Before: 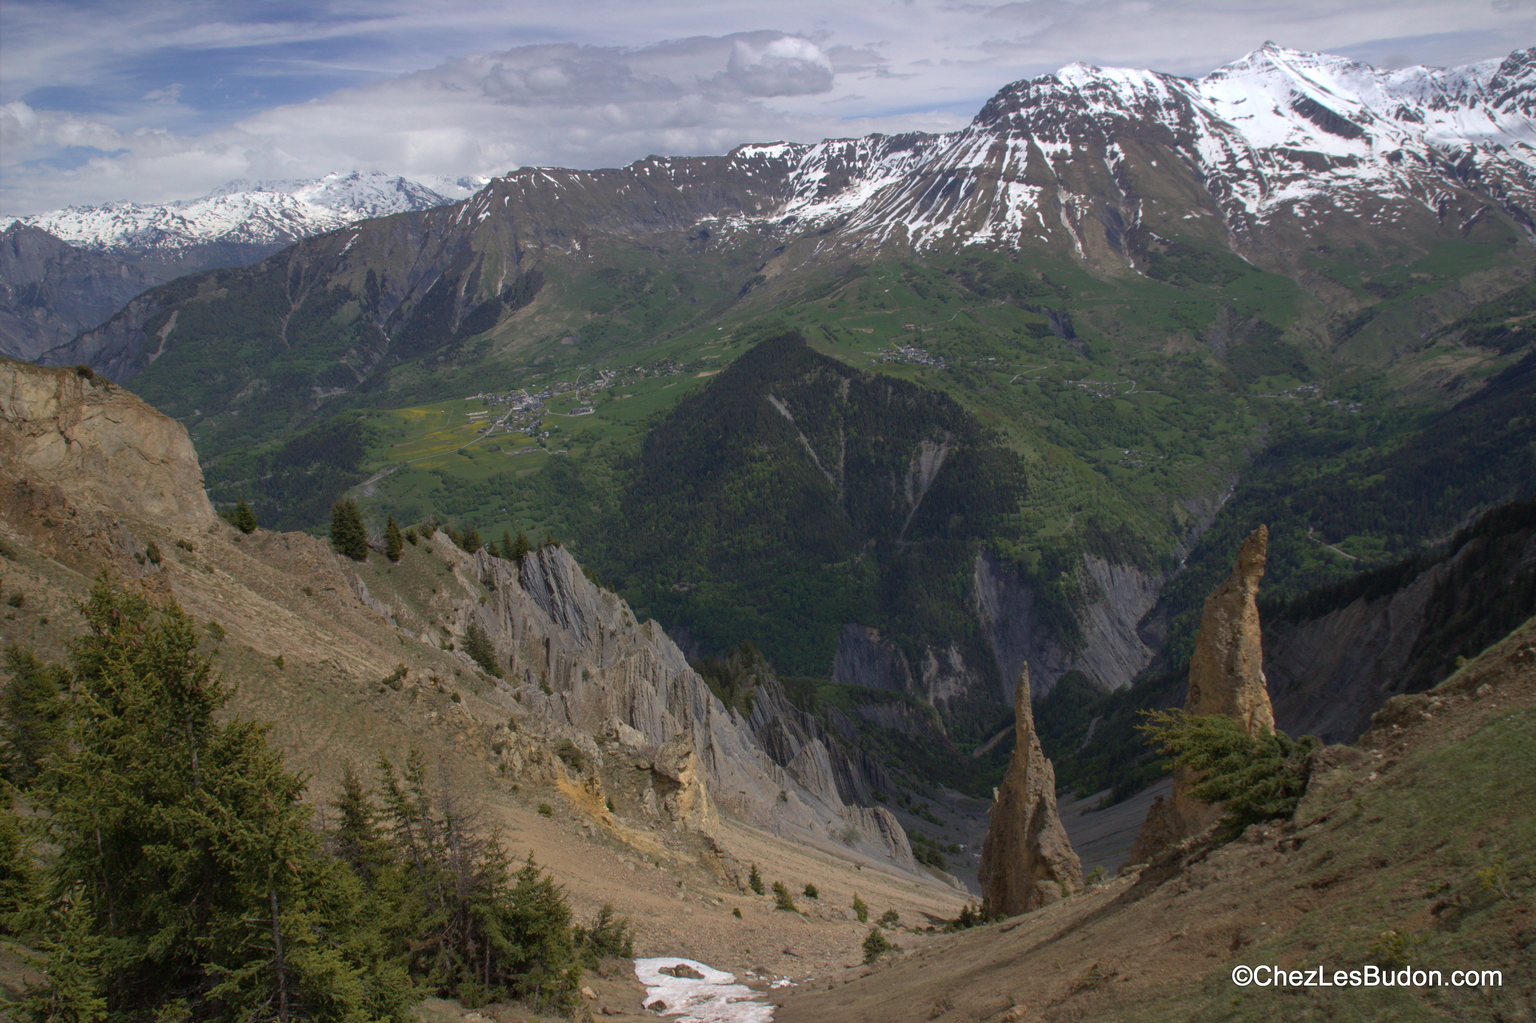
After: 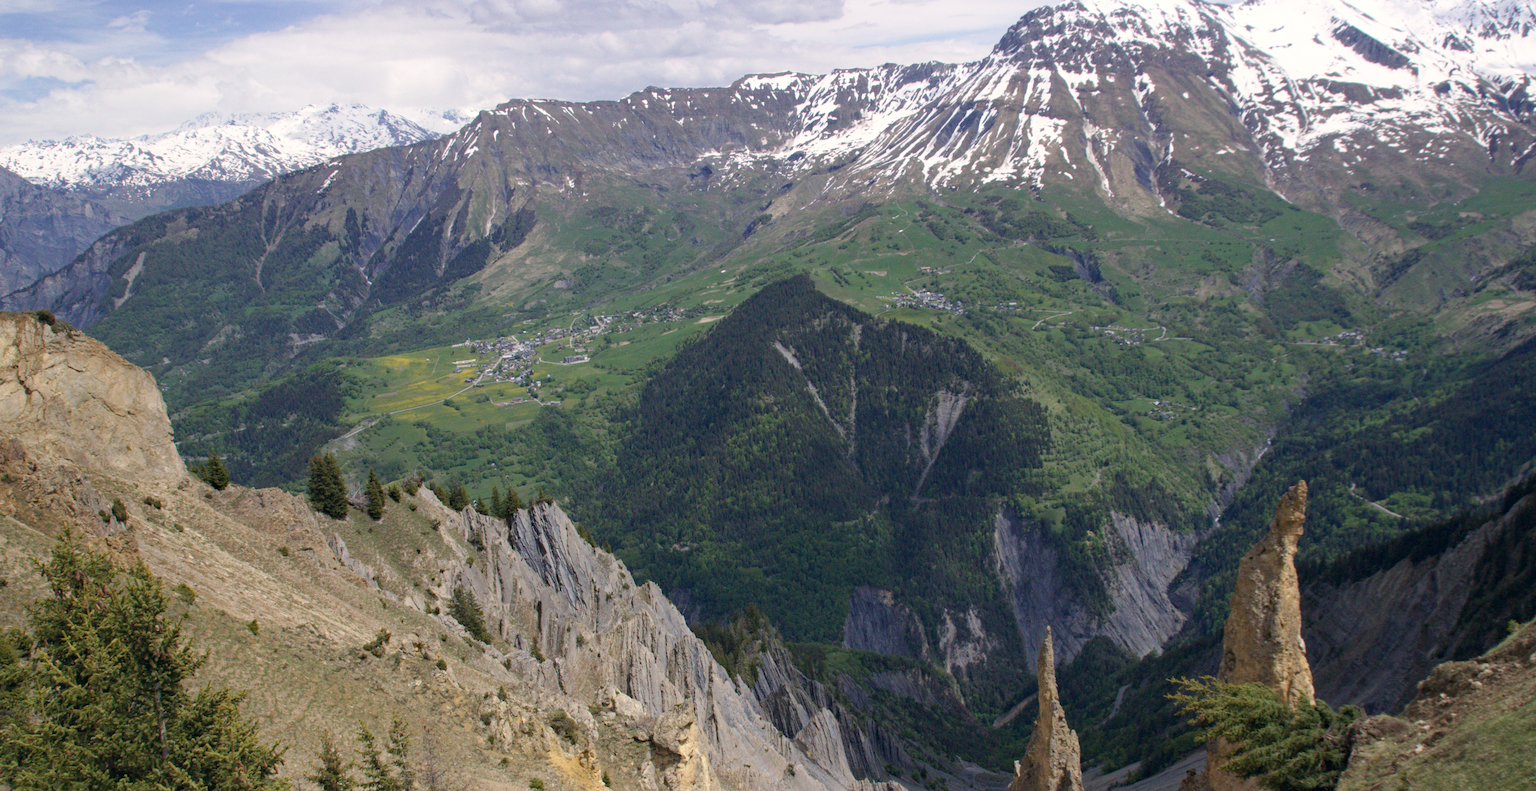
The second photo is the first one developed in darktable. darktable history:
color correction: highlights a* 2.75, highlights b* 5, shadows a* -2.04, shadows b* -4.84, saturation 0.8
exposure: black level correction -0.001, exposure 0.08 EV, compensate highlight preservation false
base curve: curves: ch0 [(0, 0) (0.005, 0.002) (0.15, 0.3) (0.4, 0.7) (0.75, 0.95) (1, 1)], preserve colors none
haze removal: compatibility mode true, adaptive false
white balance: red 0.983, blue 1.036
crop: left 2.737%, top 7.287%, right 3.421%, bottom 20.179%
